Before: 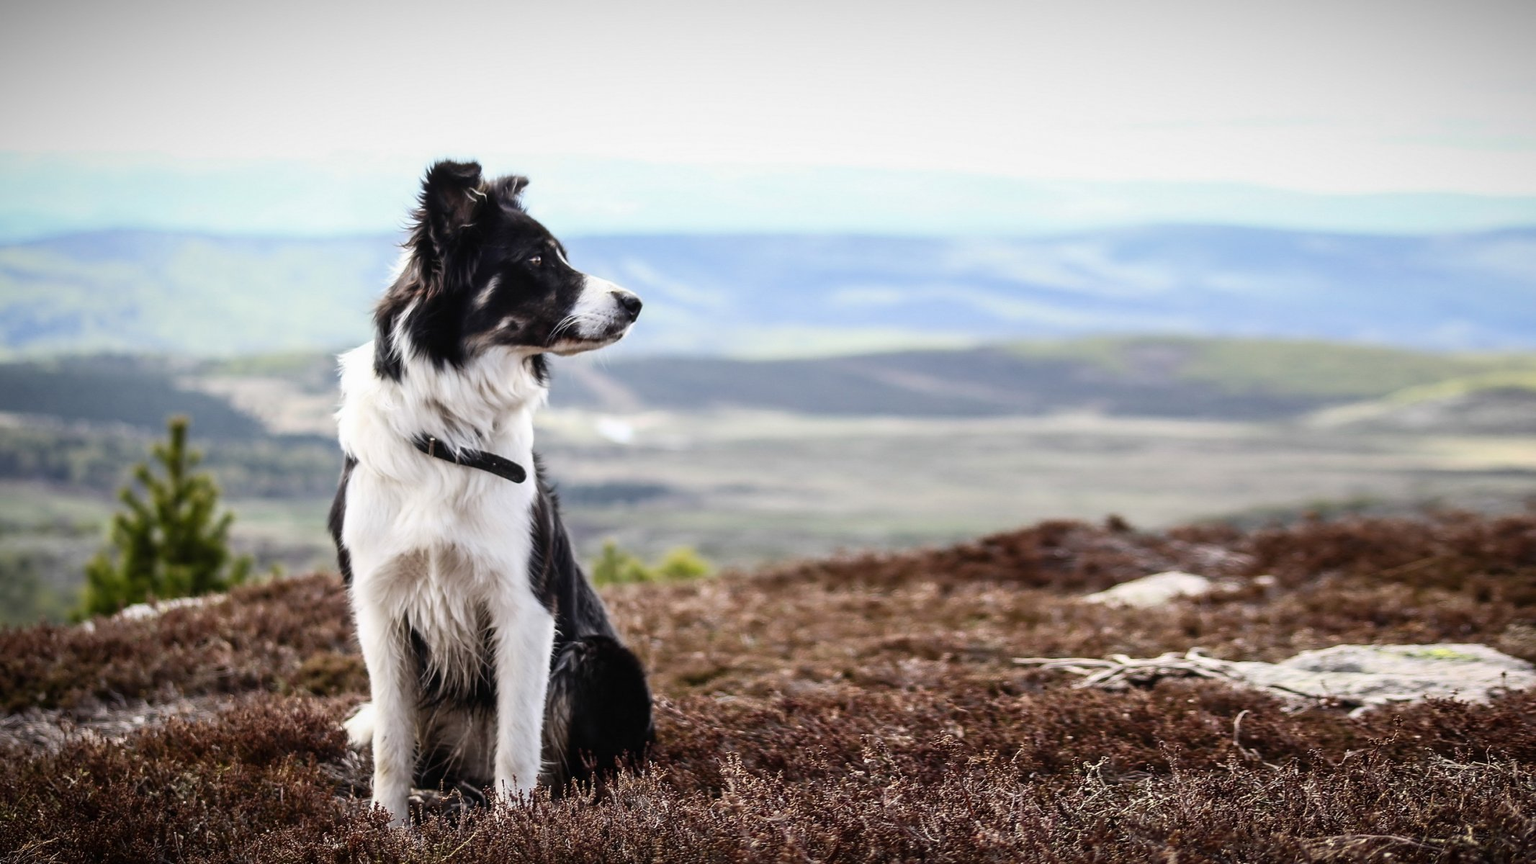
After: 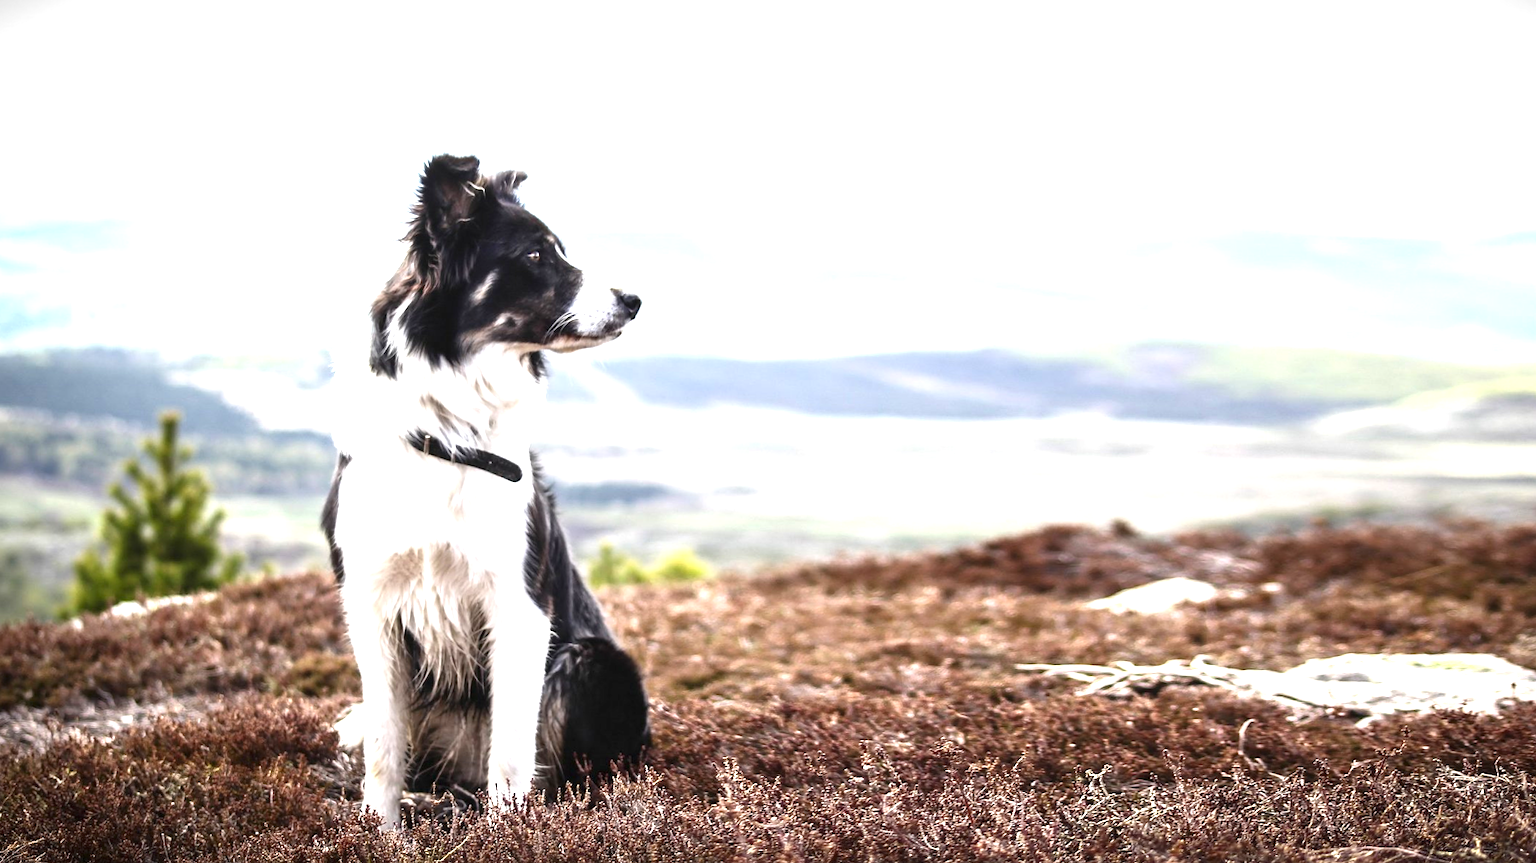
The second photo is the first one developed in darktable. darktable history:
crop and rotate: angle -0.497°
exposure: black level correction 0, exposure 1.278 EV, compensate highlight preservation false
